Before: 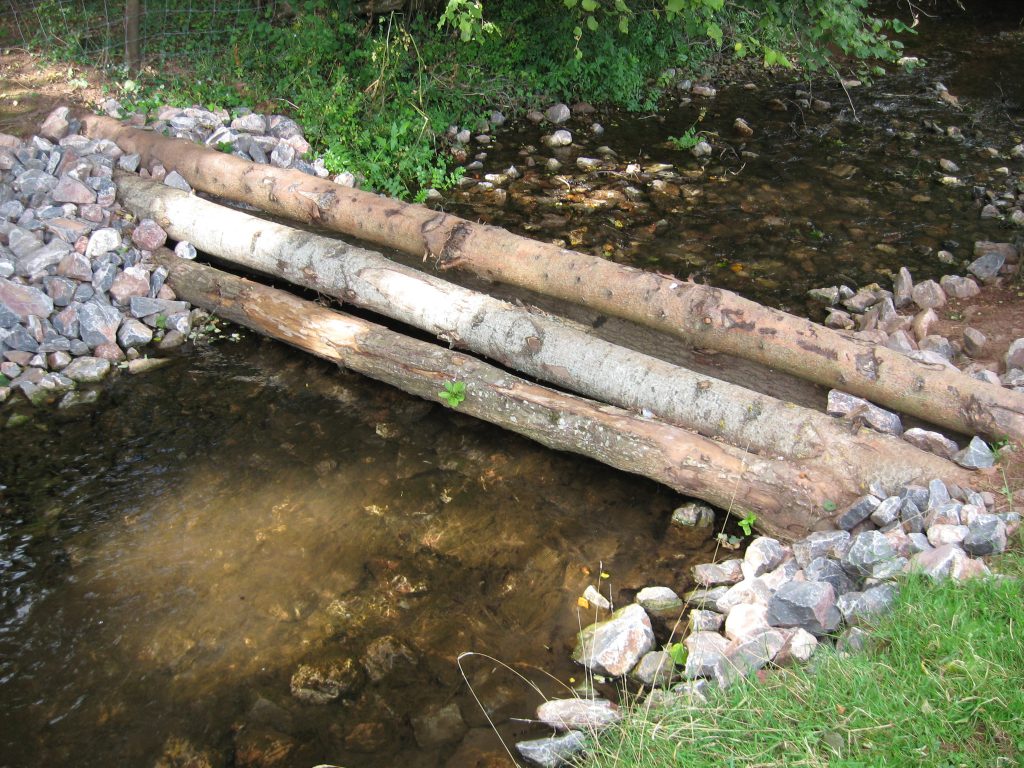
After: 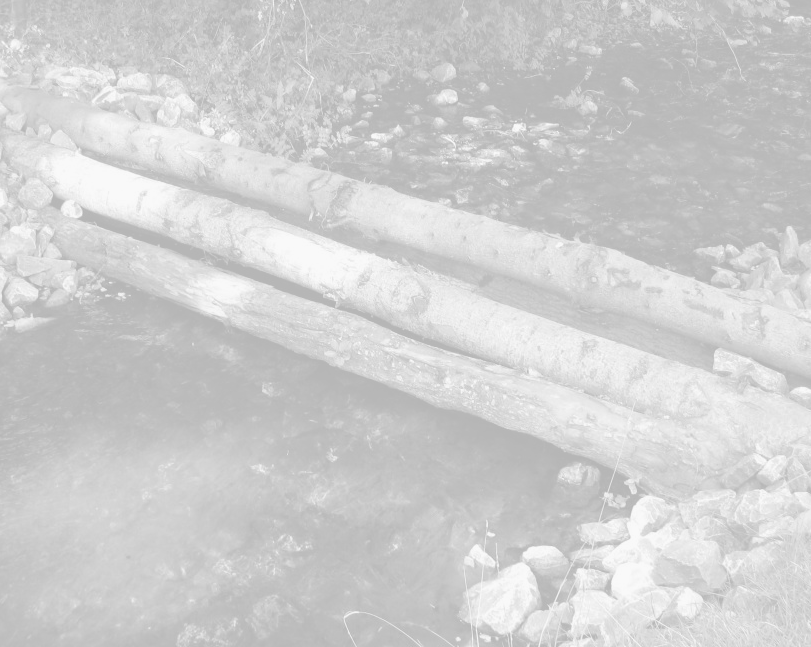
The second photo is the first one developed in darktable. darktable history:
colorize: hue 331.2°, saturation 75%, source mix 30.28%, lightness 70.52%, version 1
exposure: black level correction -0.028, compensate highlight preservation false
crop: left 11.225%, top 5.381%, right 9.565%, bottom 10.314%
monochrome: on, module defaults
